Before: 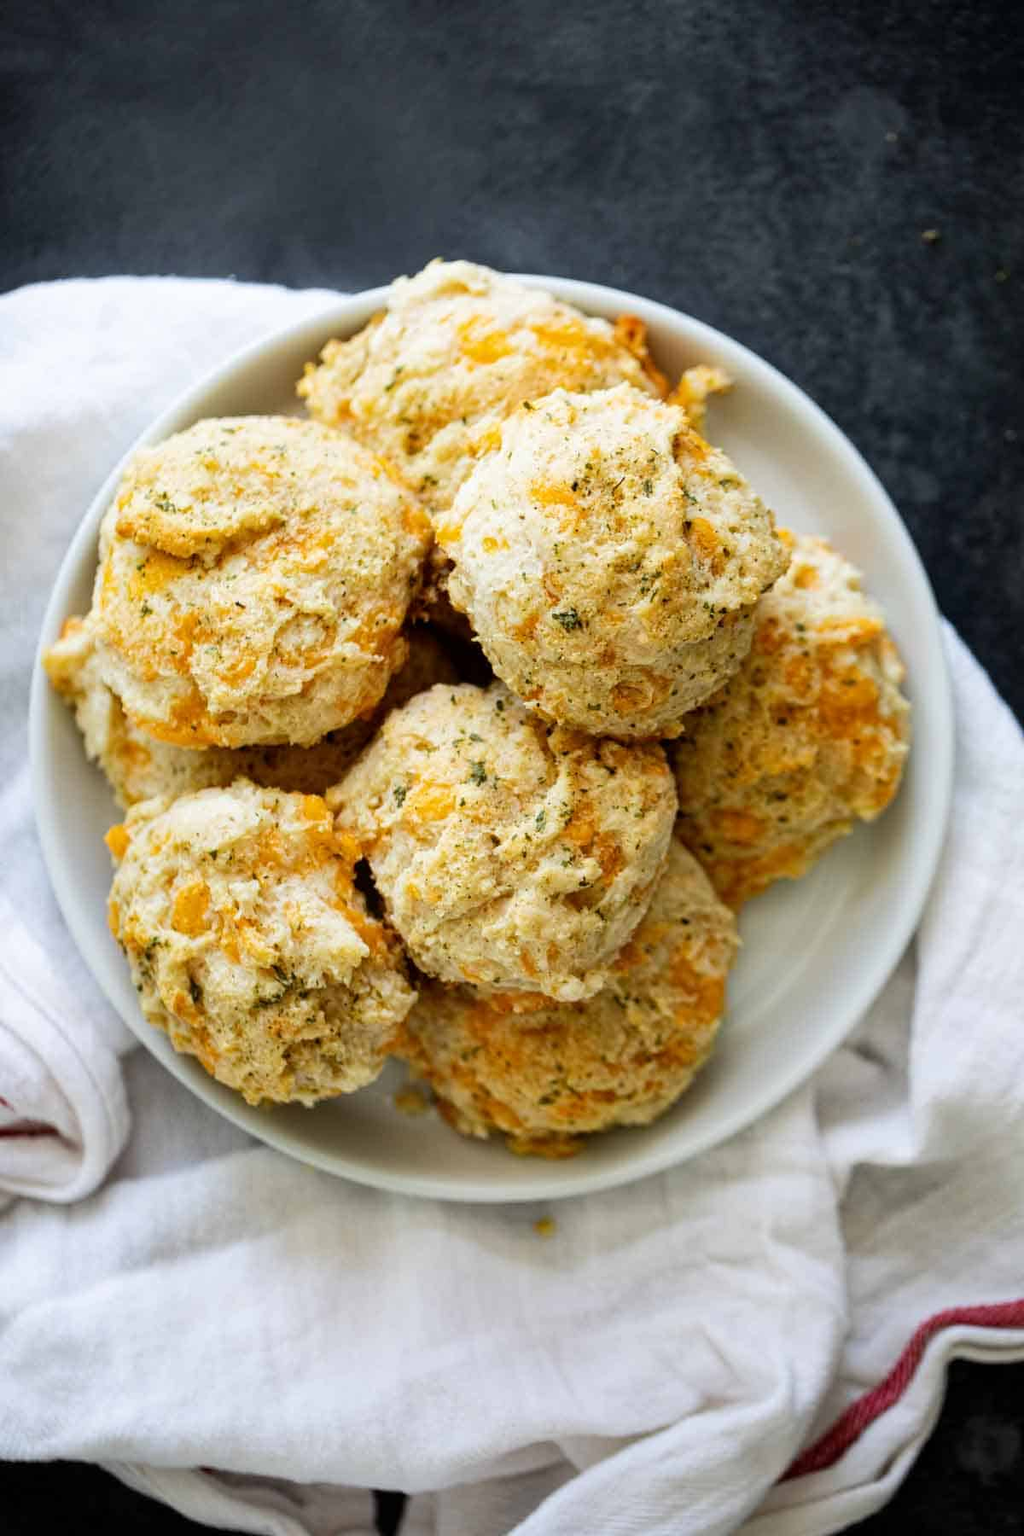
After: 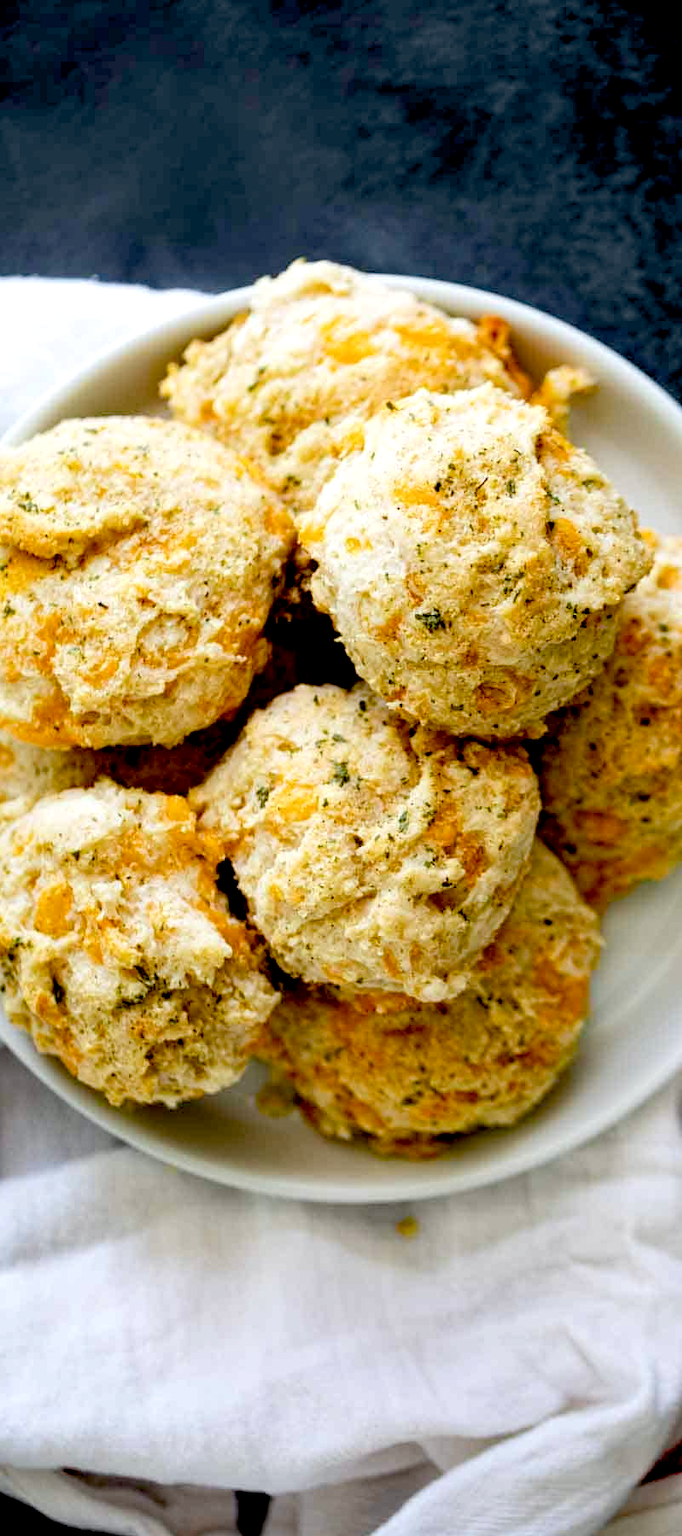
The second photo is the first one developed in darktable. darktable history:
exposure: black level correction 0.024, exposure 0.181 EV, compensate exposure bias true, compensate highlight preservation false
color balance rgb: power › chroma 0.479%, power › hue 257.83°, perceptual saturation grading › global saturation 20%, perceptual saturation grading › highlights -24.988%, perceptual saturation grading › shadows 25.139%
color calibration: illuminant same as pipeline (D50), adaptation none (bypass), x 0.332, y 0.333, temperature 5003.55 K
crop and rotate: left 13.471%, right 19.907%
